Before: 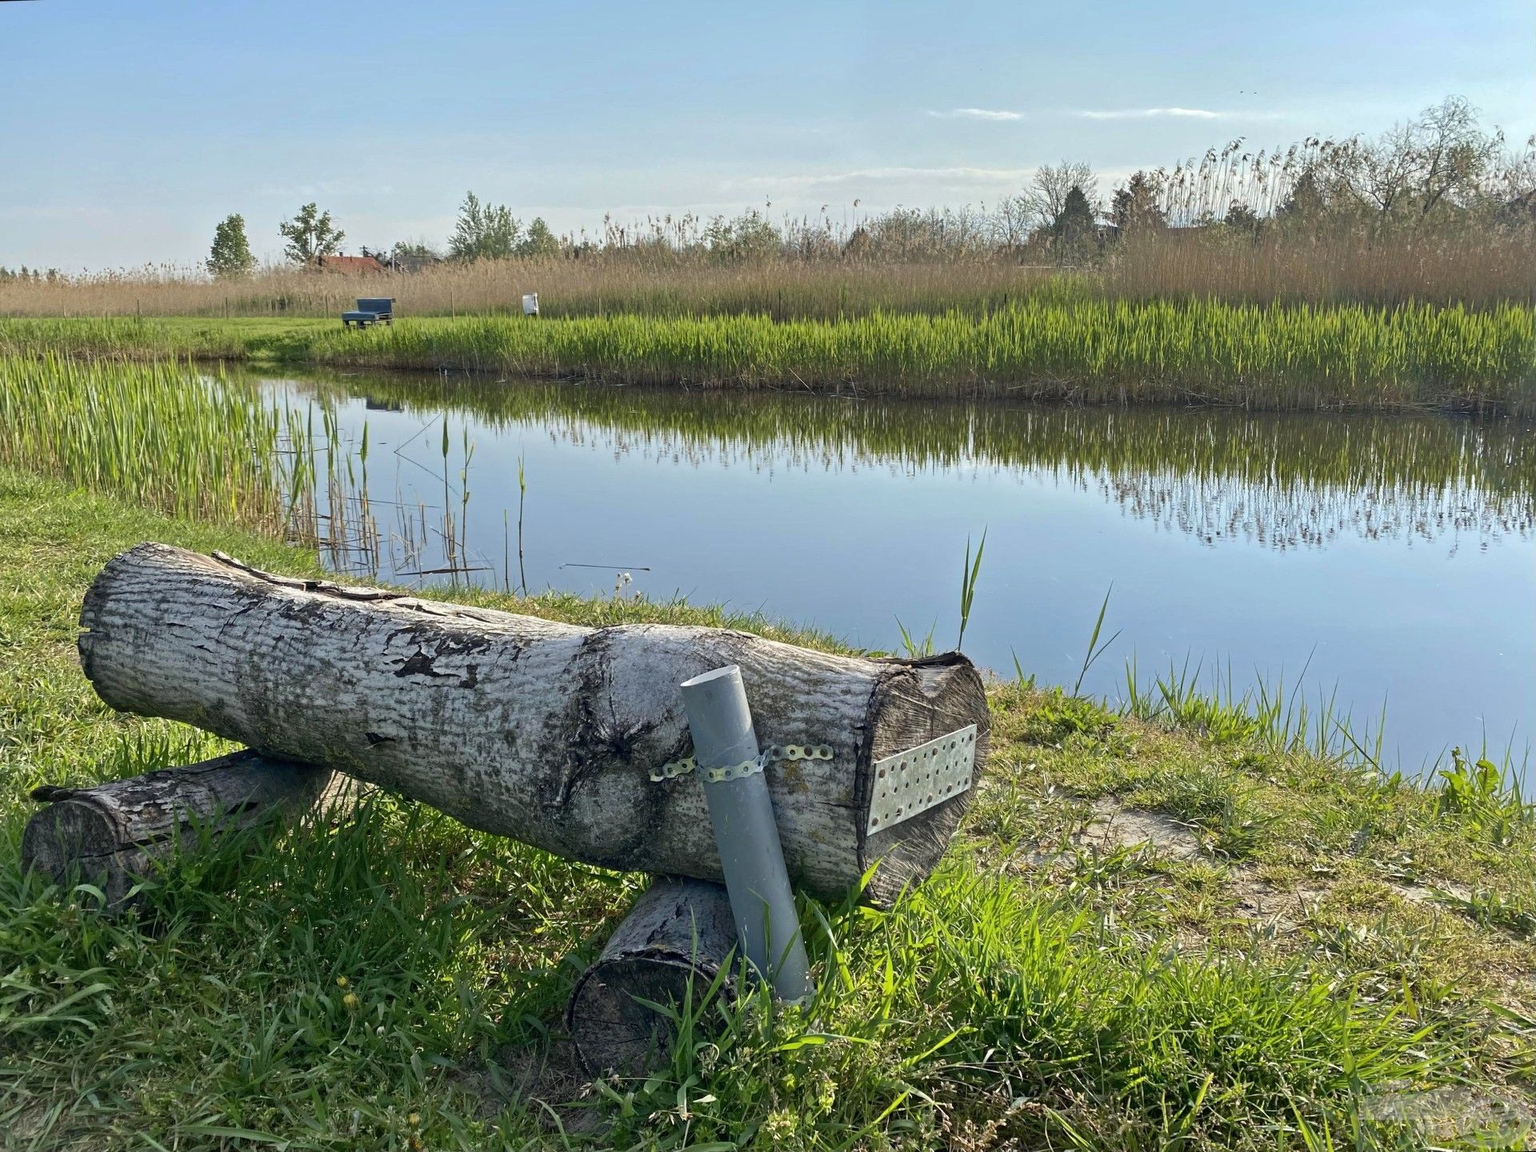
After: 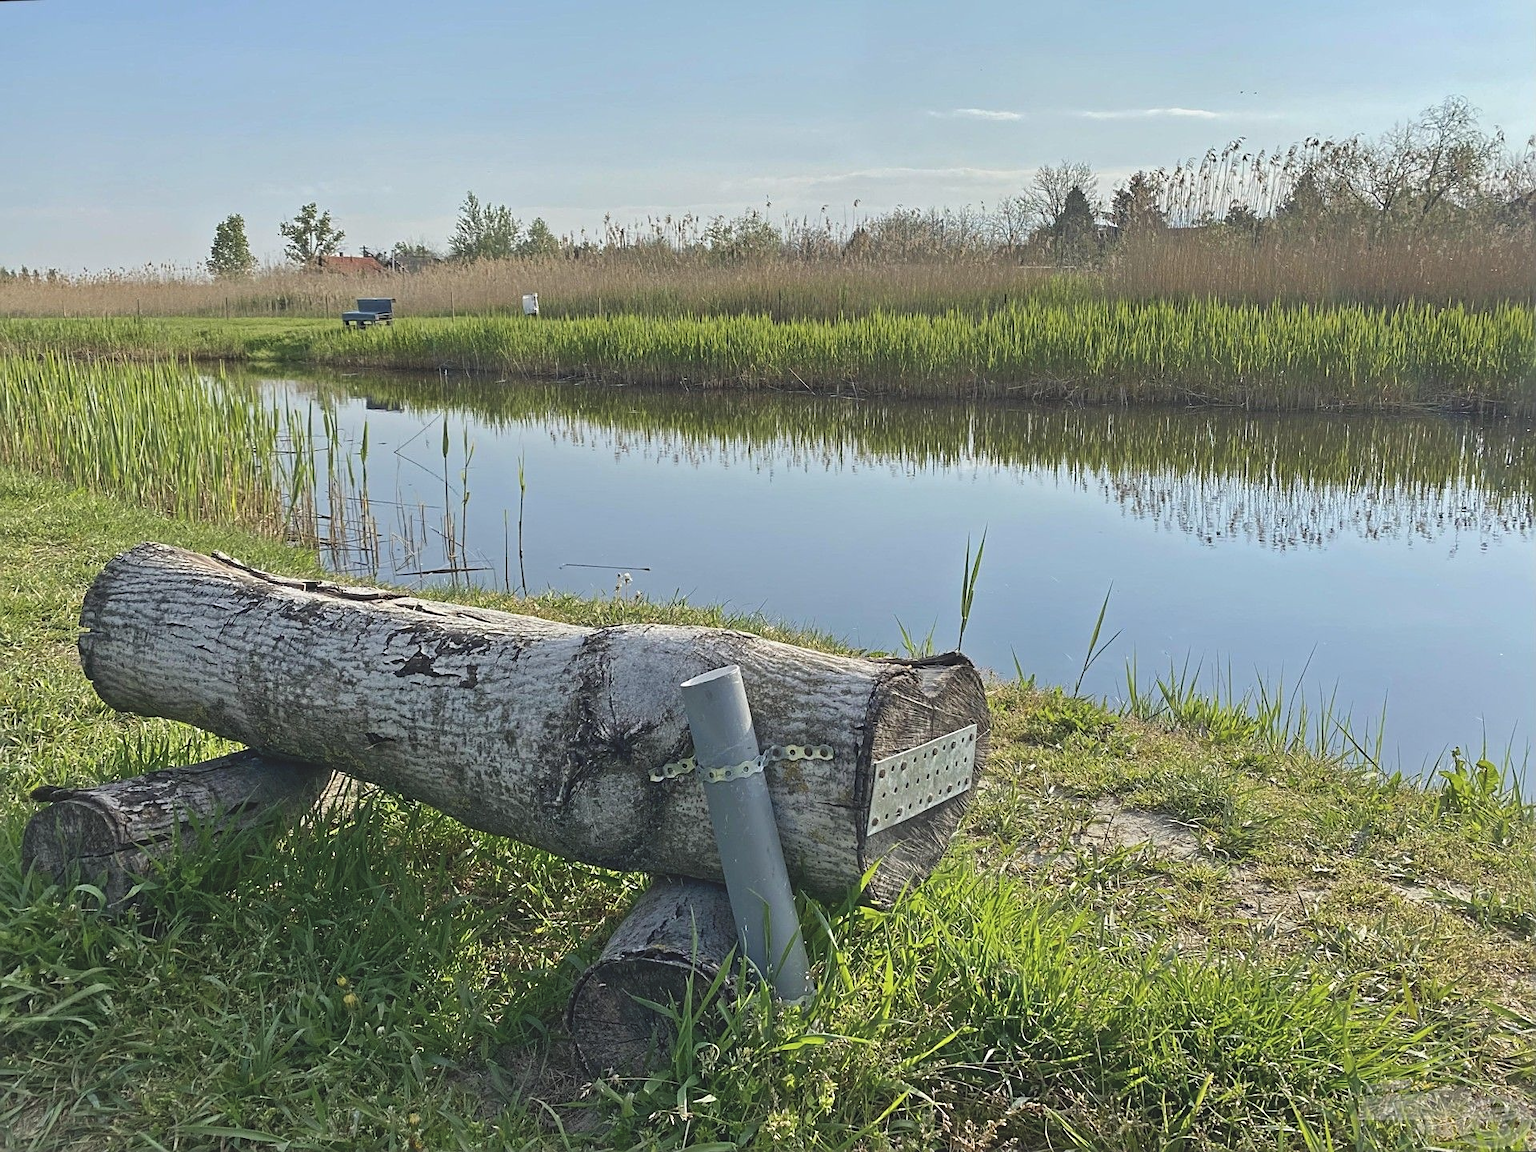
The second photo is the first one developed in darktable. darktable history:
sharpen: on, module defaults
color balance: lift [1.01, 1, 1, 1], gamma [1.097, 1, 1, 1], gain [0.85, 1, 1, 1]
